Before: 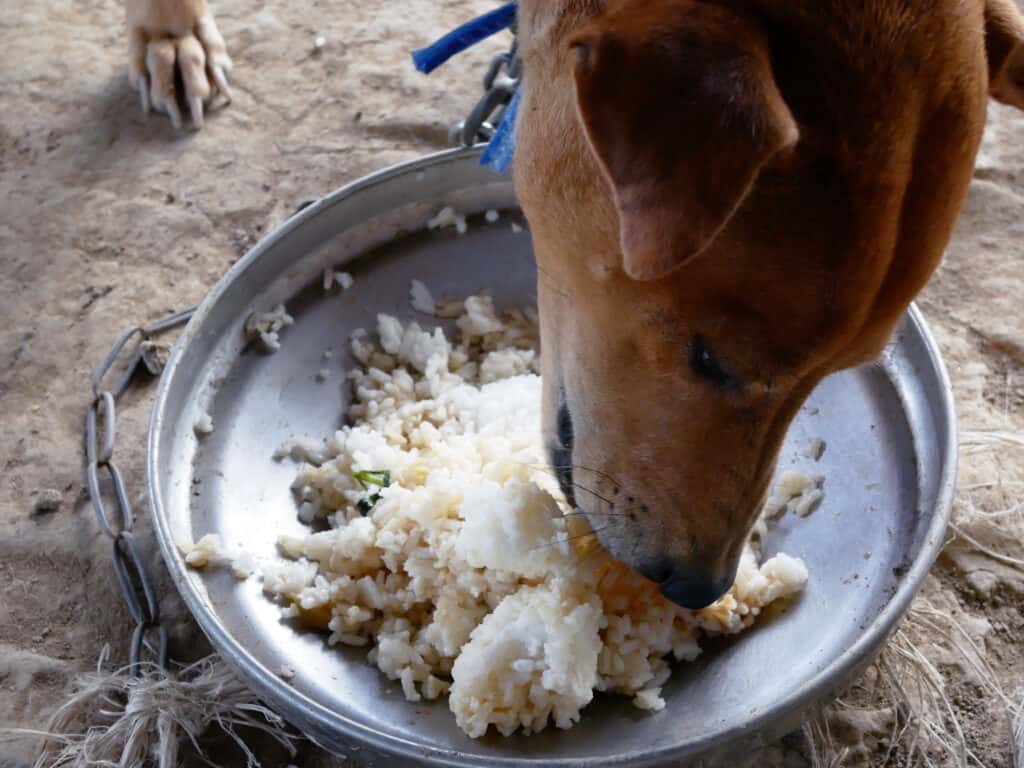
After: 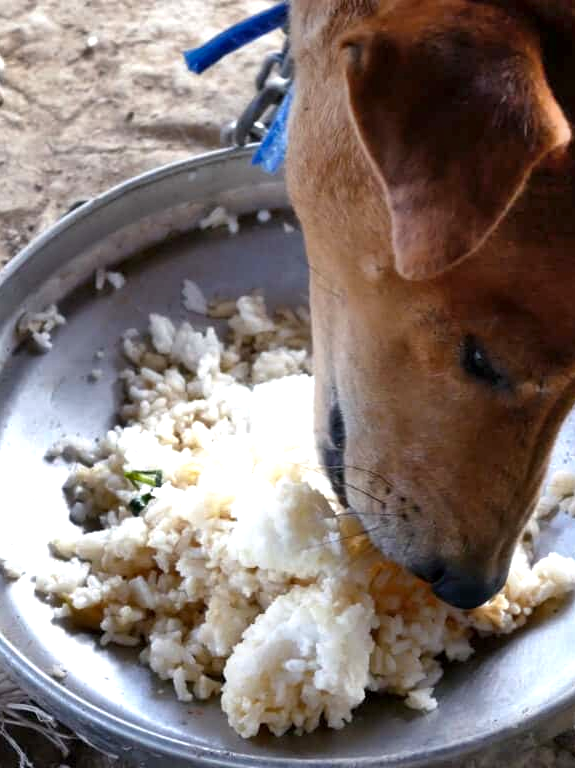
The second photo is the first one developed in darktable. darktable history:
shadows and highlights: soften with gaussian
crop and rotate: left 22.337%, right 21.476%
color zones: curves: ch0 [(0.068, 0.464) (0.25, 0.5) (0.48, 0.508) (0.75, 0.536) (0.886, 0.476) (0.967, 0.456)]; ch1 [(0.066, 0.456) (0.25, 0.5) (0.616, 0.508) (0.746, 0.56) (0.934, 0.444)]
local contrast: highlights 102%, shadows 102%, detail 119%, midtone range 0.2
exposure: black level correction 0, exposure 0.499 EV, compensate highlight preservation false
